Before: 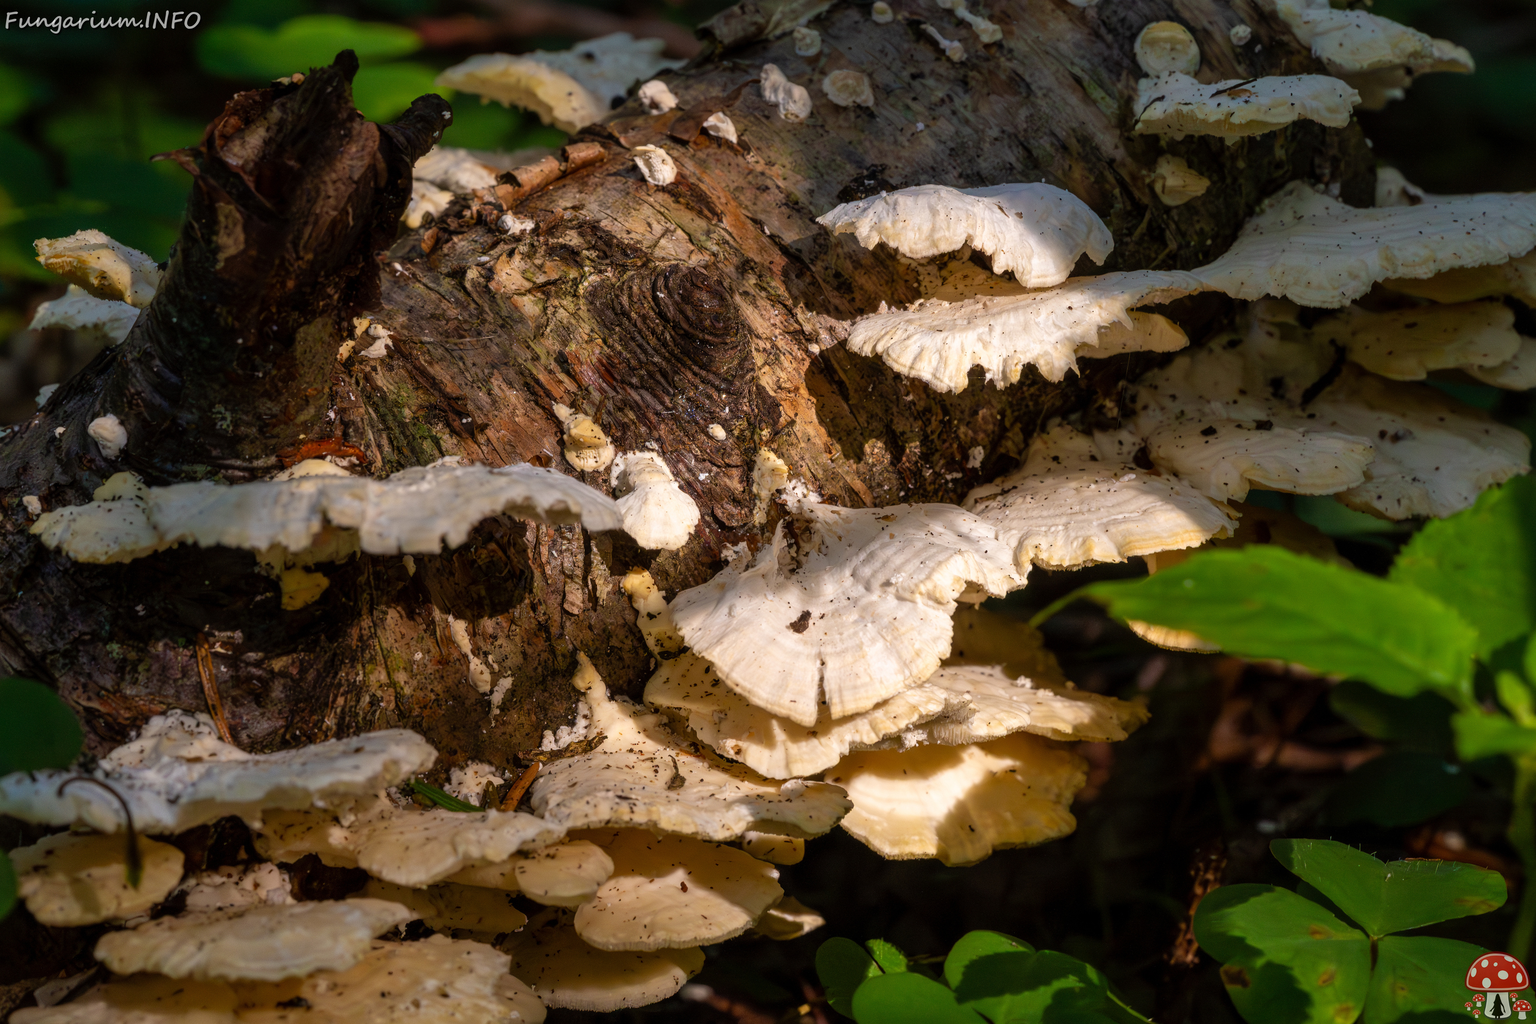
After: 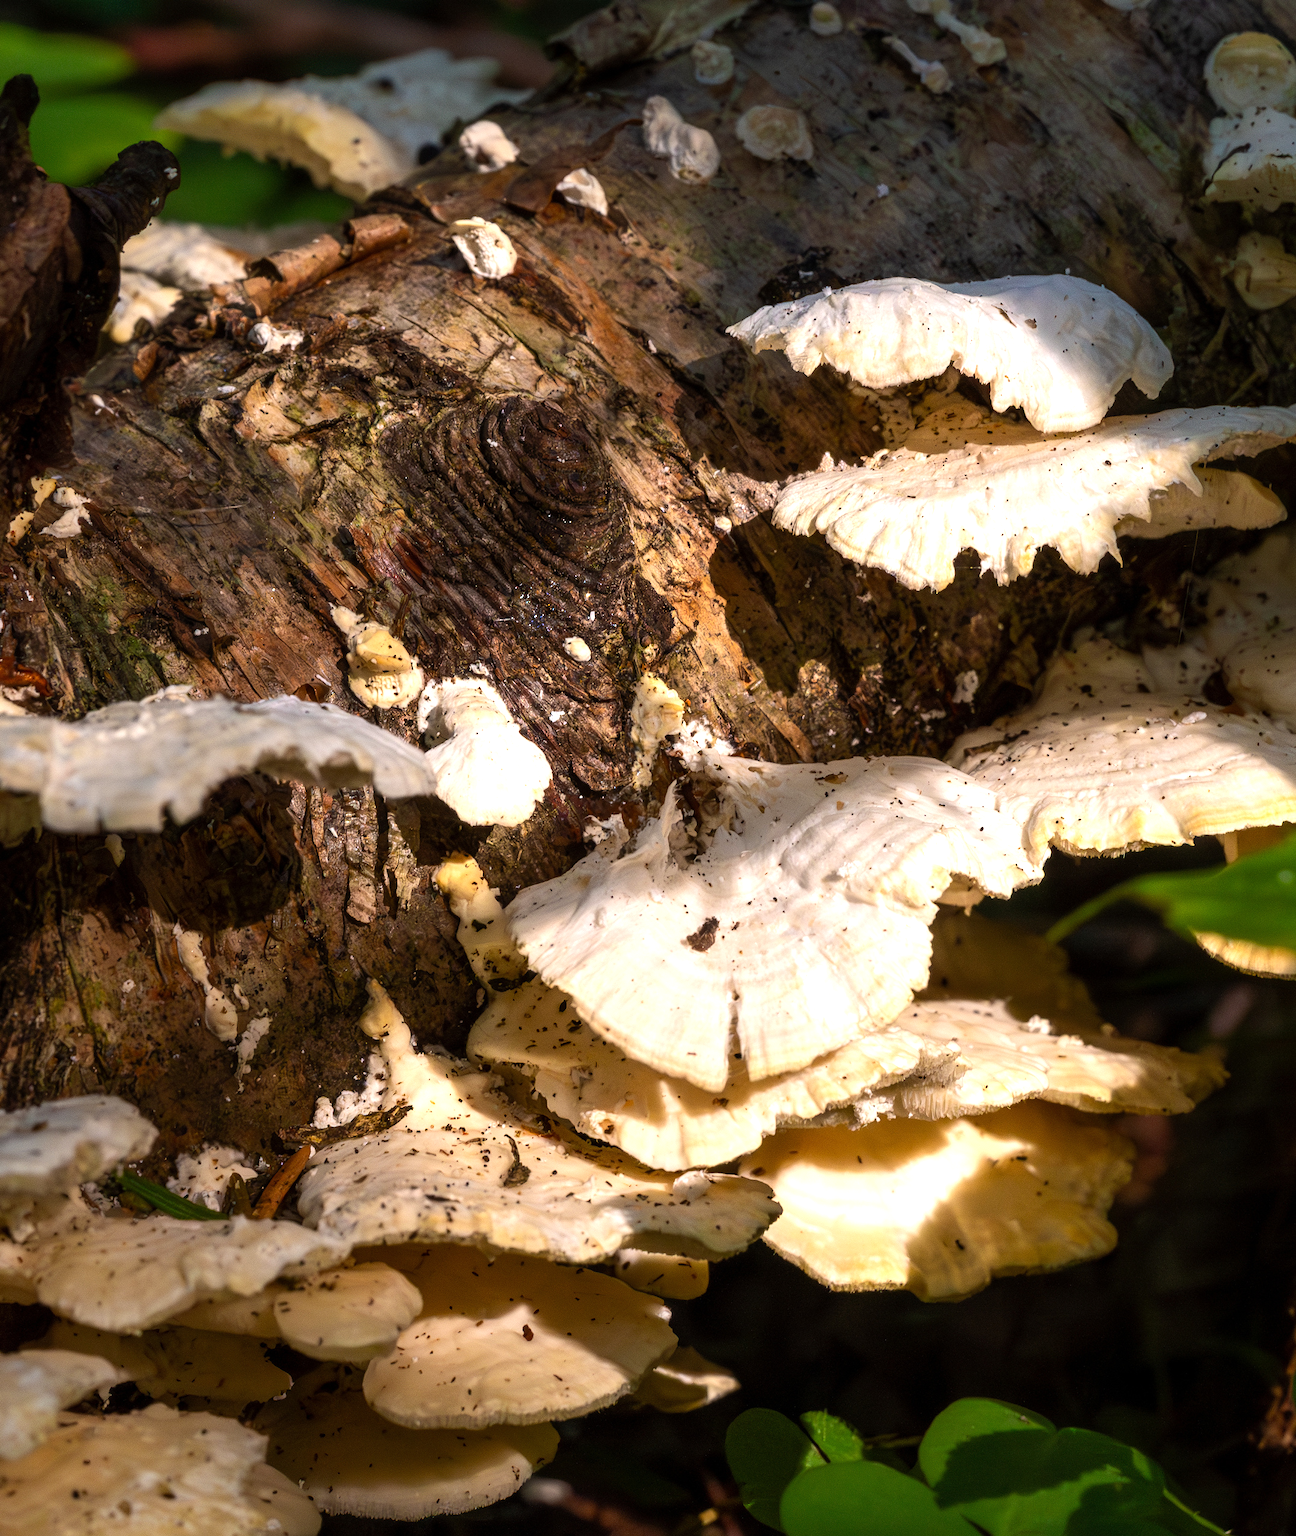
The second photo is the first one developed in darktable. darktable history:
crop: left 21.674%, right 22.086%
tone equalizer: -8 EV 0.001 EV, -7 EV -0.002 EV, -6 EV 0.002 EV, -5 EV -0.03 EV, -4 EV -0.116 EV, -3 EV -0.169 EV, -2 EV 0.24 EV, -1 EV 0.702 EV, +0 EV 0.493 EV
